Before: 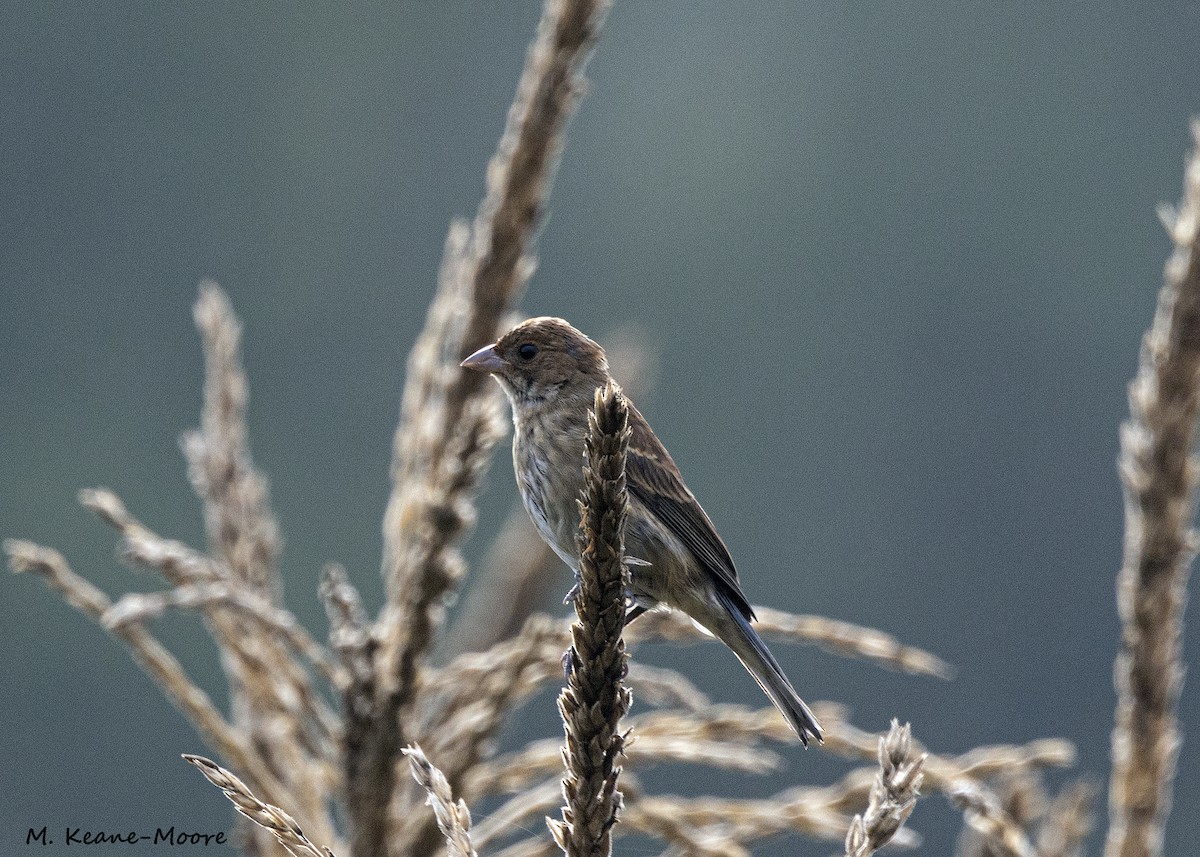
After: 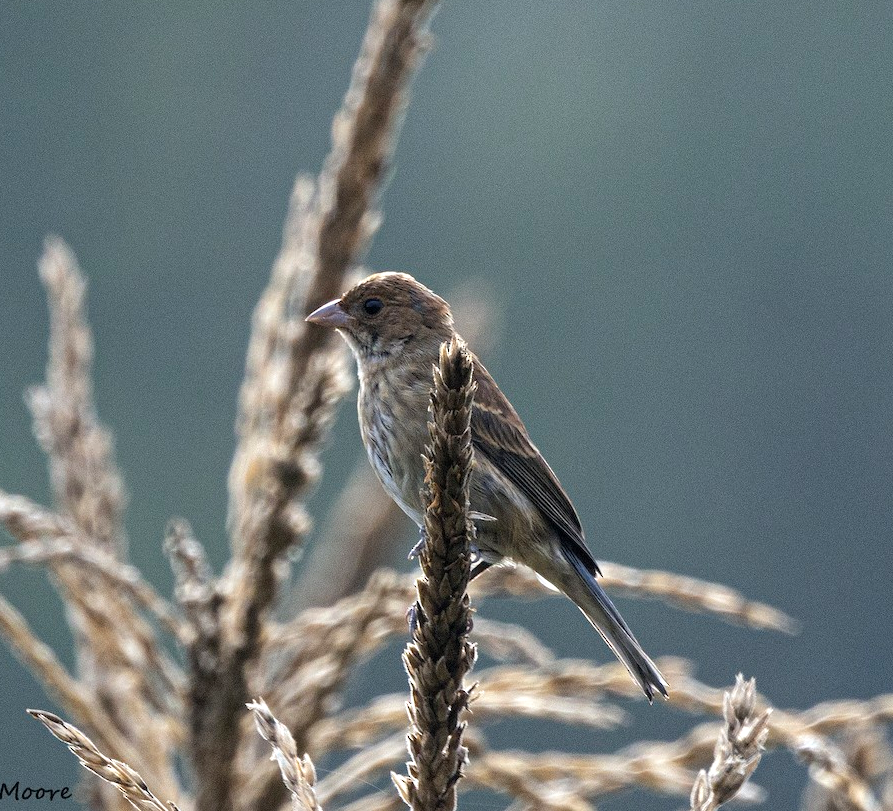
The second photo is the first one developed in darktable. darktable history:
crop and rotate: left 12.999%, top 5.356%, right 12.527%
exposure: exposure 0.201 EV, compensate highlight preservation false
